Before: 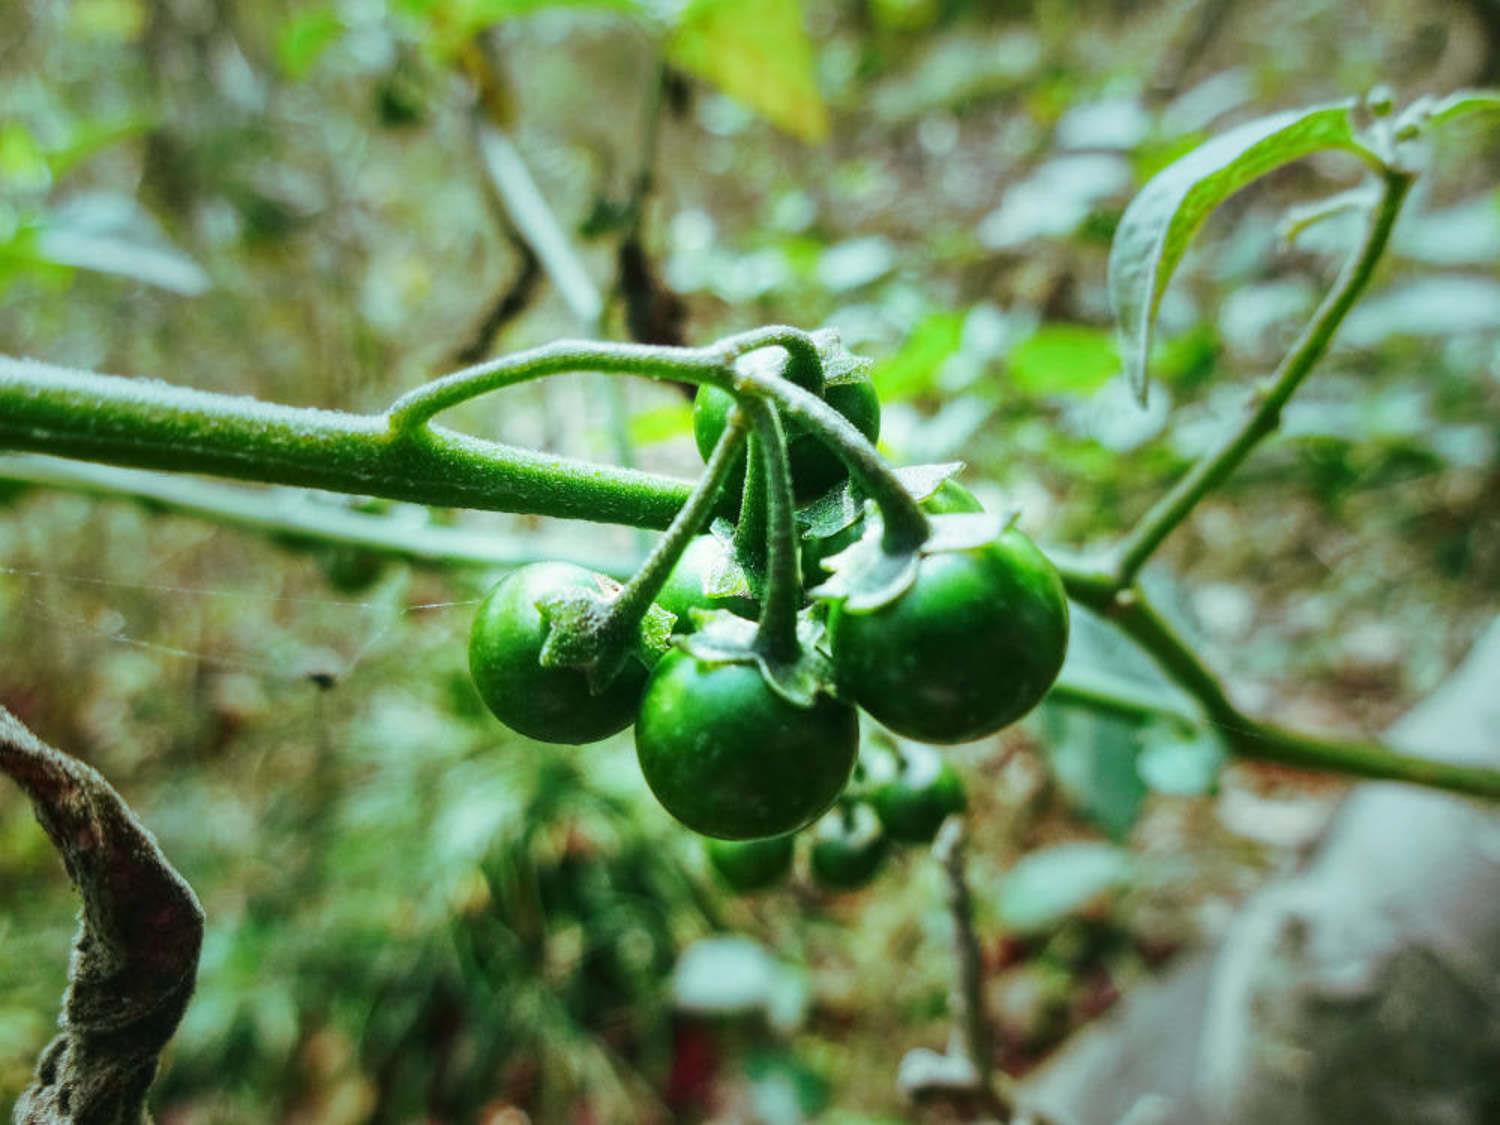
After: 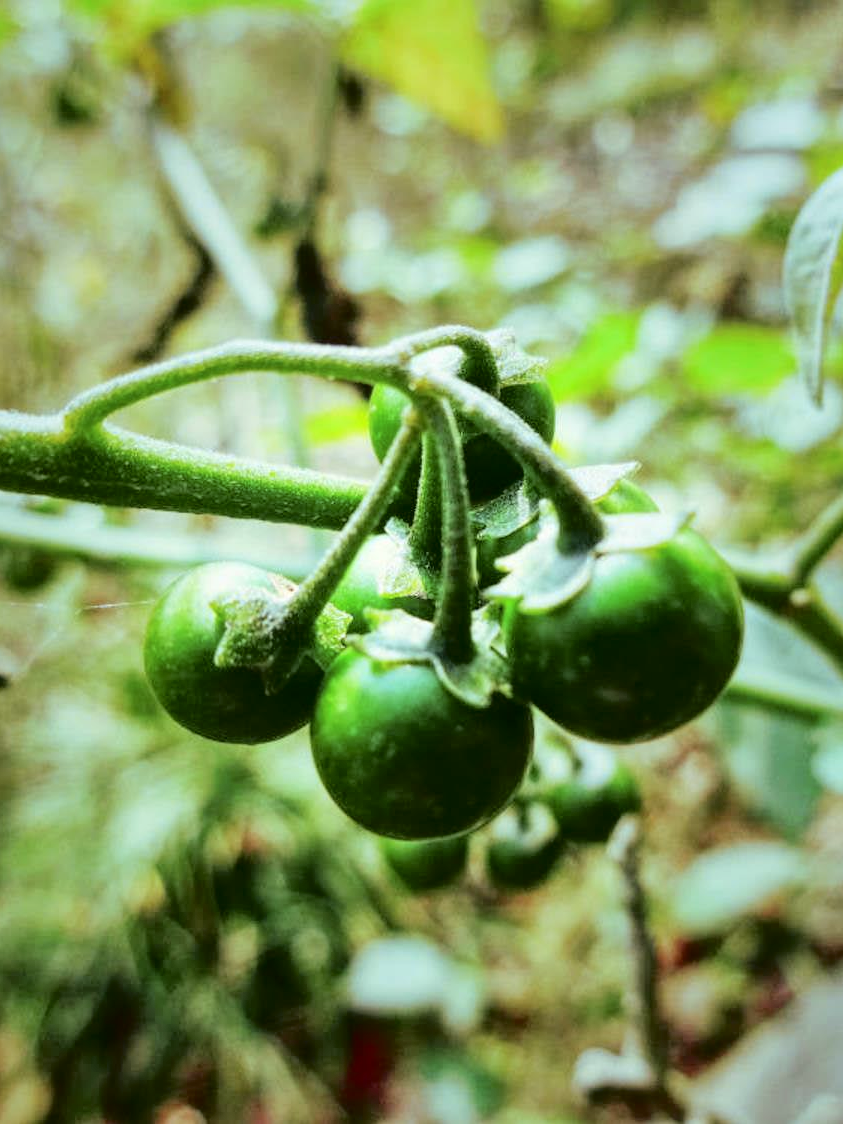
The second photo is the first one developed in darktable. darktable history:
tone curve: curves: ch0 [(0, 0.01) (0.058, 0.039) (0.159, 0.117) (0.282, 0.327) (0.45, 0.534) (0.676, 0.751) (0.89, 0.919) (1, 1)]; ch1 [(0, 0) (0.094, 0.081) (0.285, 0.299) (0.385, 0.403) (0.447, 0.455) (0.495, 0.496) (0.544, 0.552) (0.589, 0.612) (0.722, 0.728) (1, 1)]; ch2 [(0, 0) (0.257, 0.217) (0.43, 0.421) (0.498, 0.507) (0.531, 0.544) (0.56, 0.579) (0.625, 0.642) (1, 1)], color space Lab, independent channels, preserve colors none
crop: left 21.674%, right 22.086%
